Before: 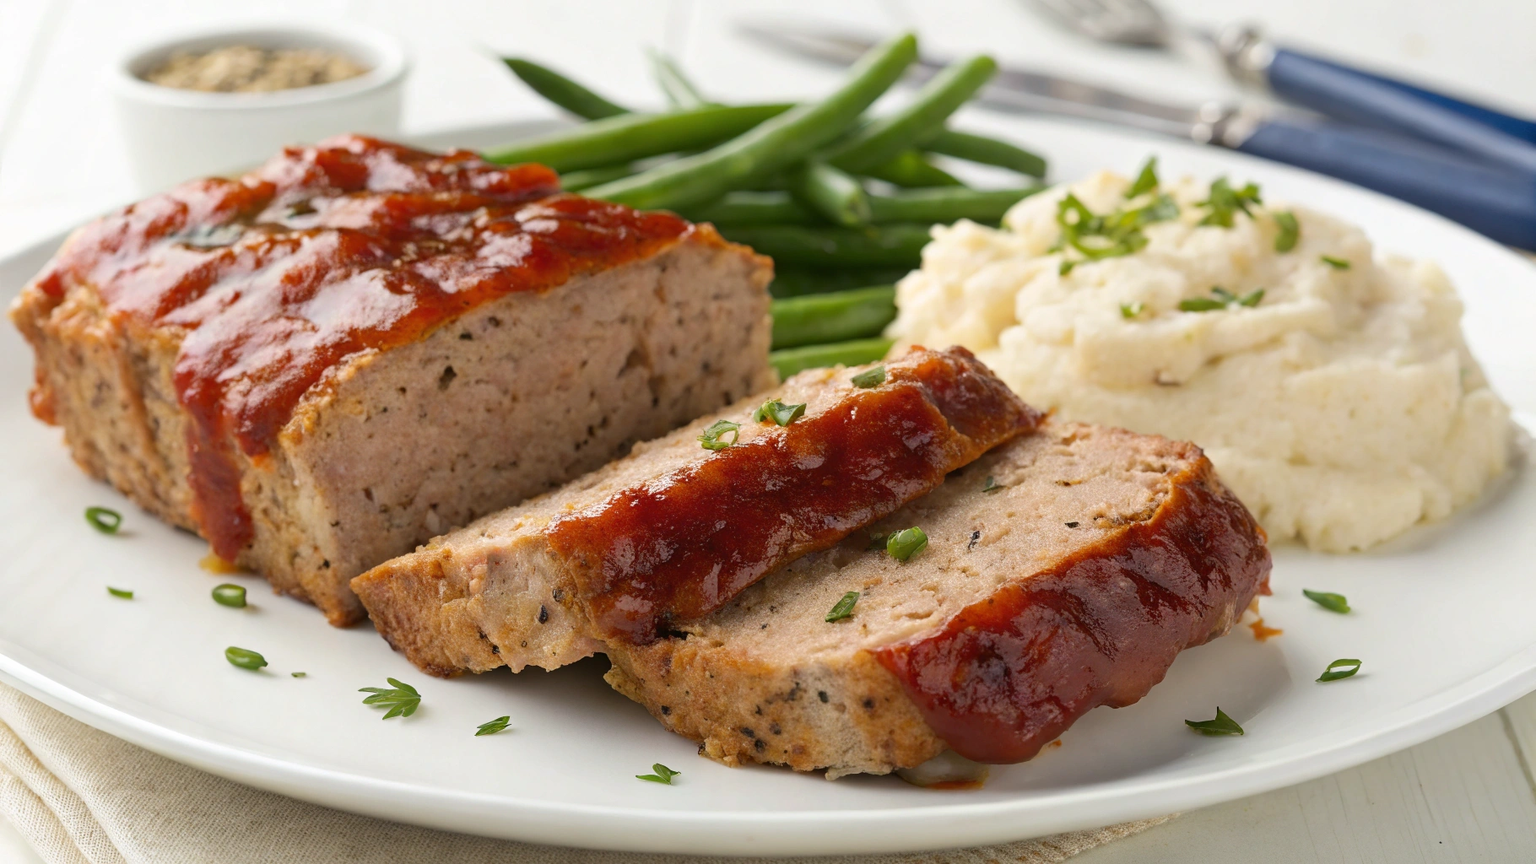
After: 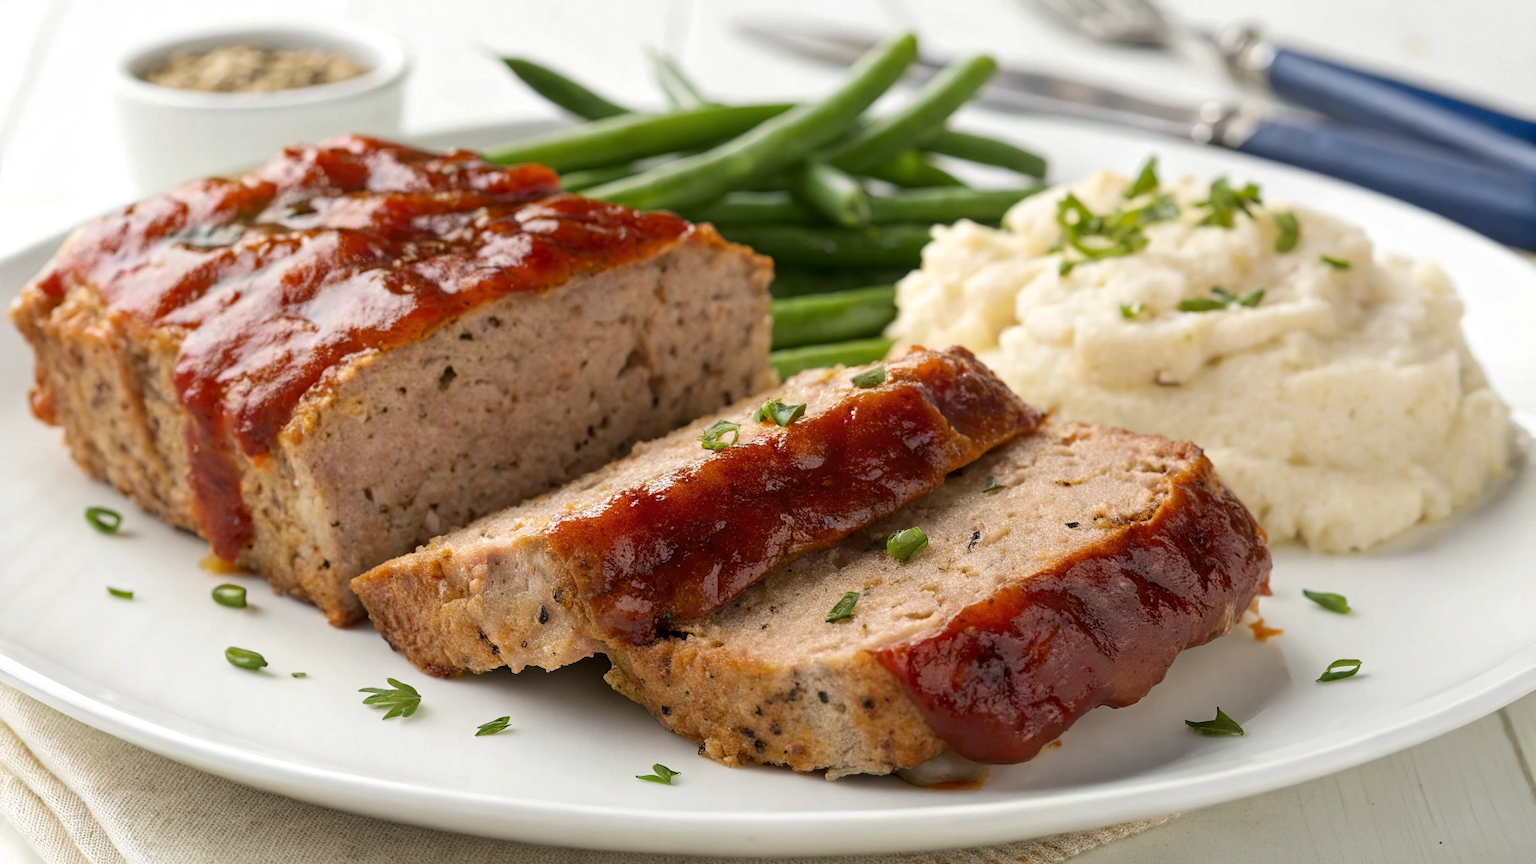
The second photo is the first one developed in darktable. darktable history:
local contrast: highlights 103%, shadows 100%, detail 131%, midtone range 0.2
